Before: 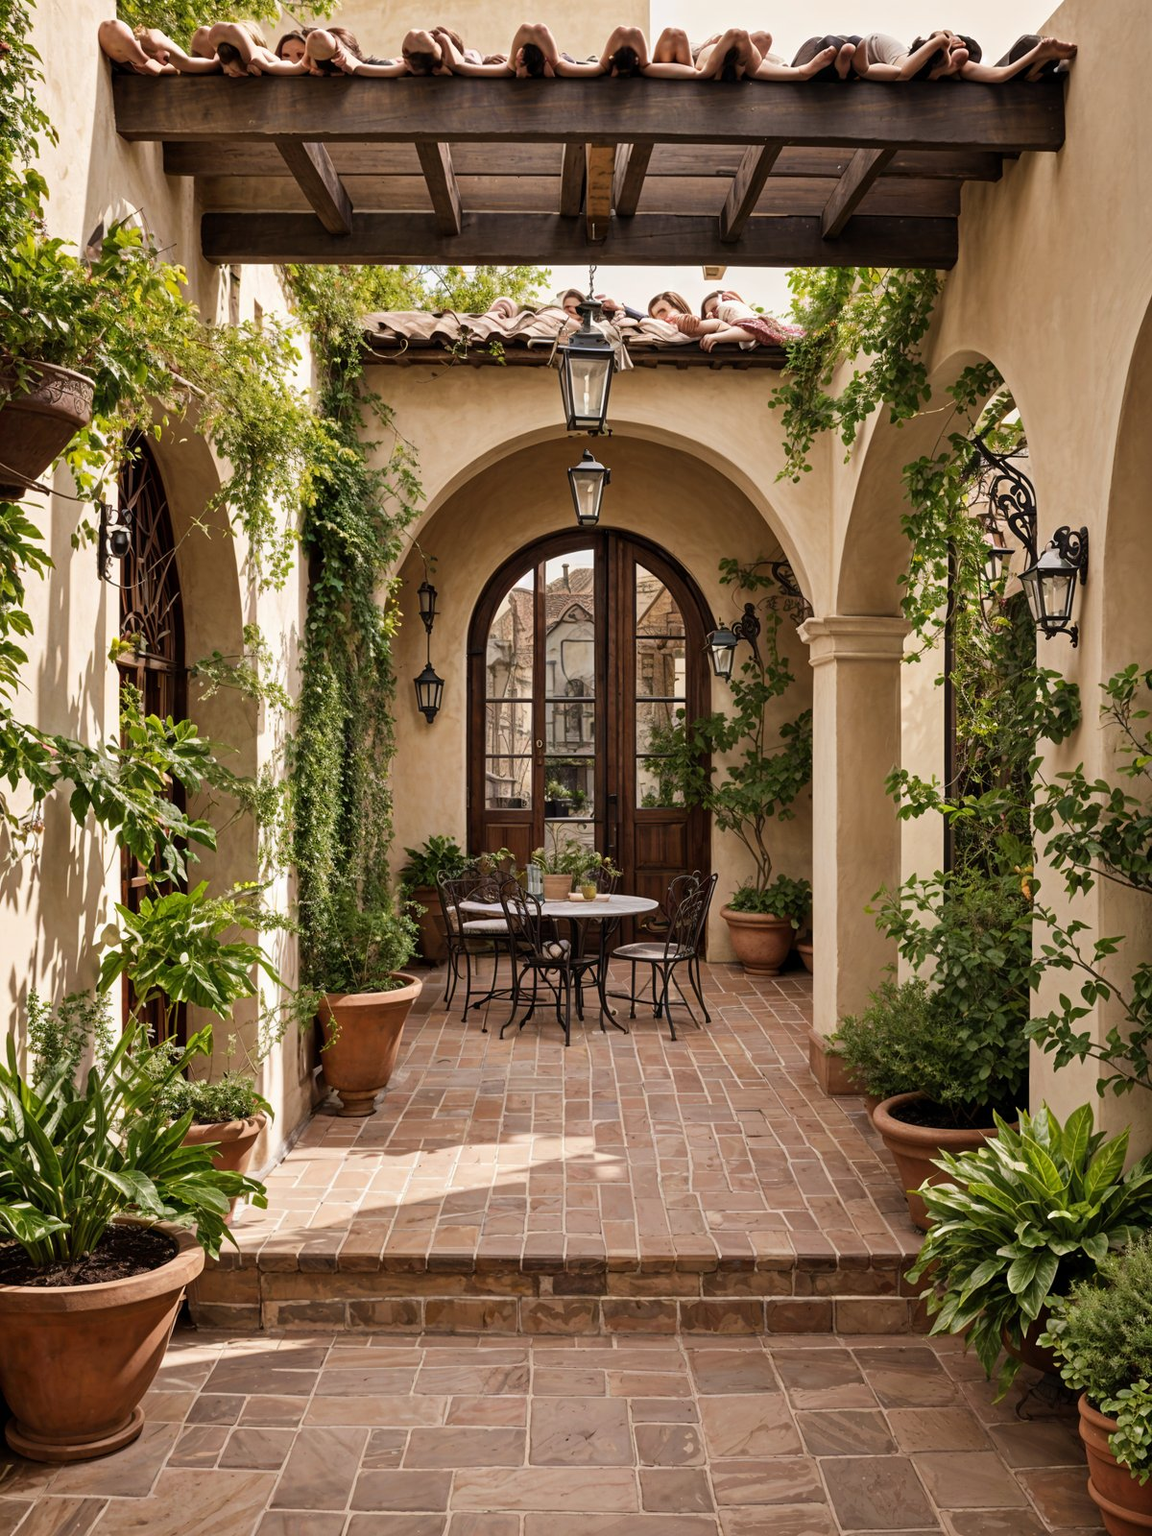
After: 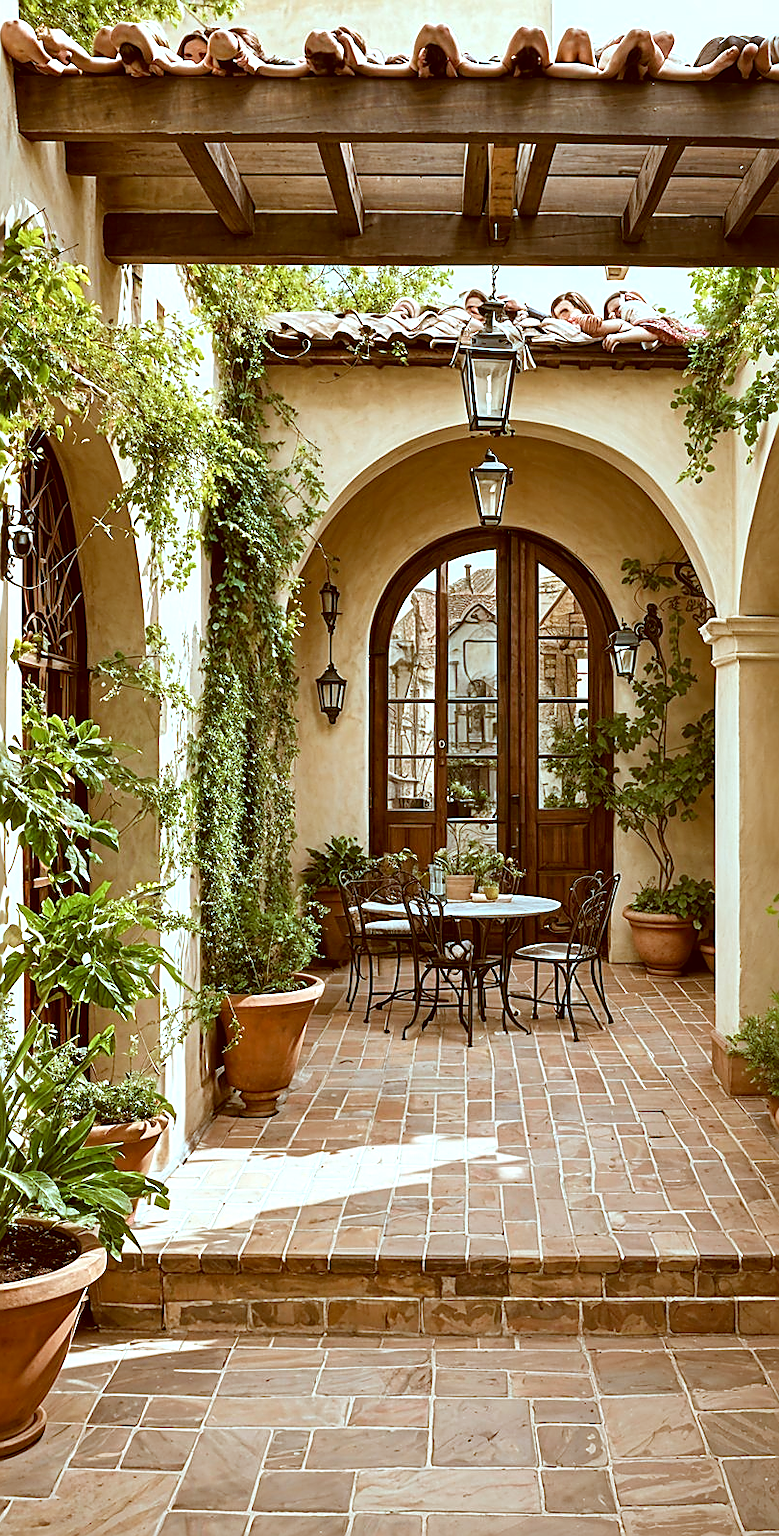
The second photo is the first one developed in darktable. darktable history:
exposure: exposure 0.602 EV, compensate exposure bias true, compensate highlight preservation false
color correction: highlights a* -14.58, highlights b* -16.92, shadows a* 10.09, shadows b* 29.5
crop and rotate: left 8.548%, right 23.815%
sharpen: radius 1.387, amount 1.243, threshold 0.651
